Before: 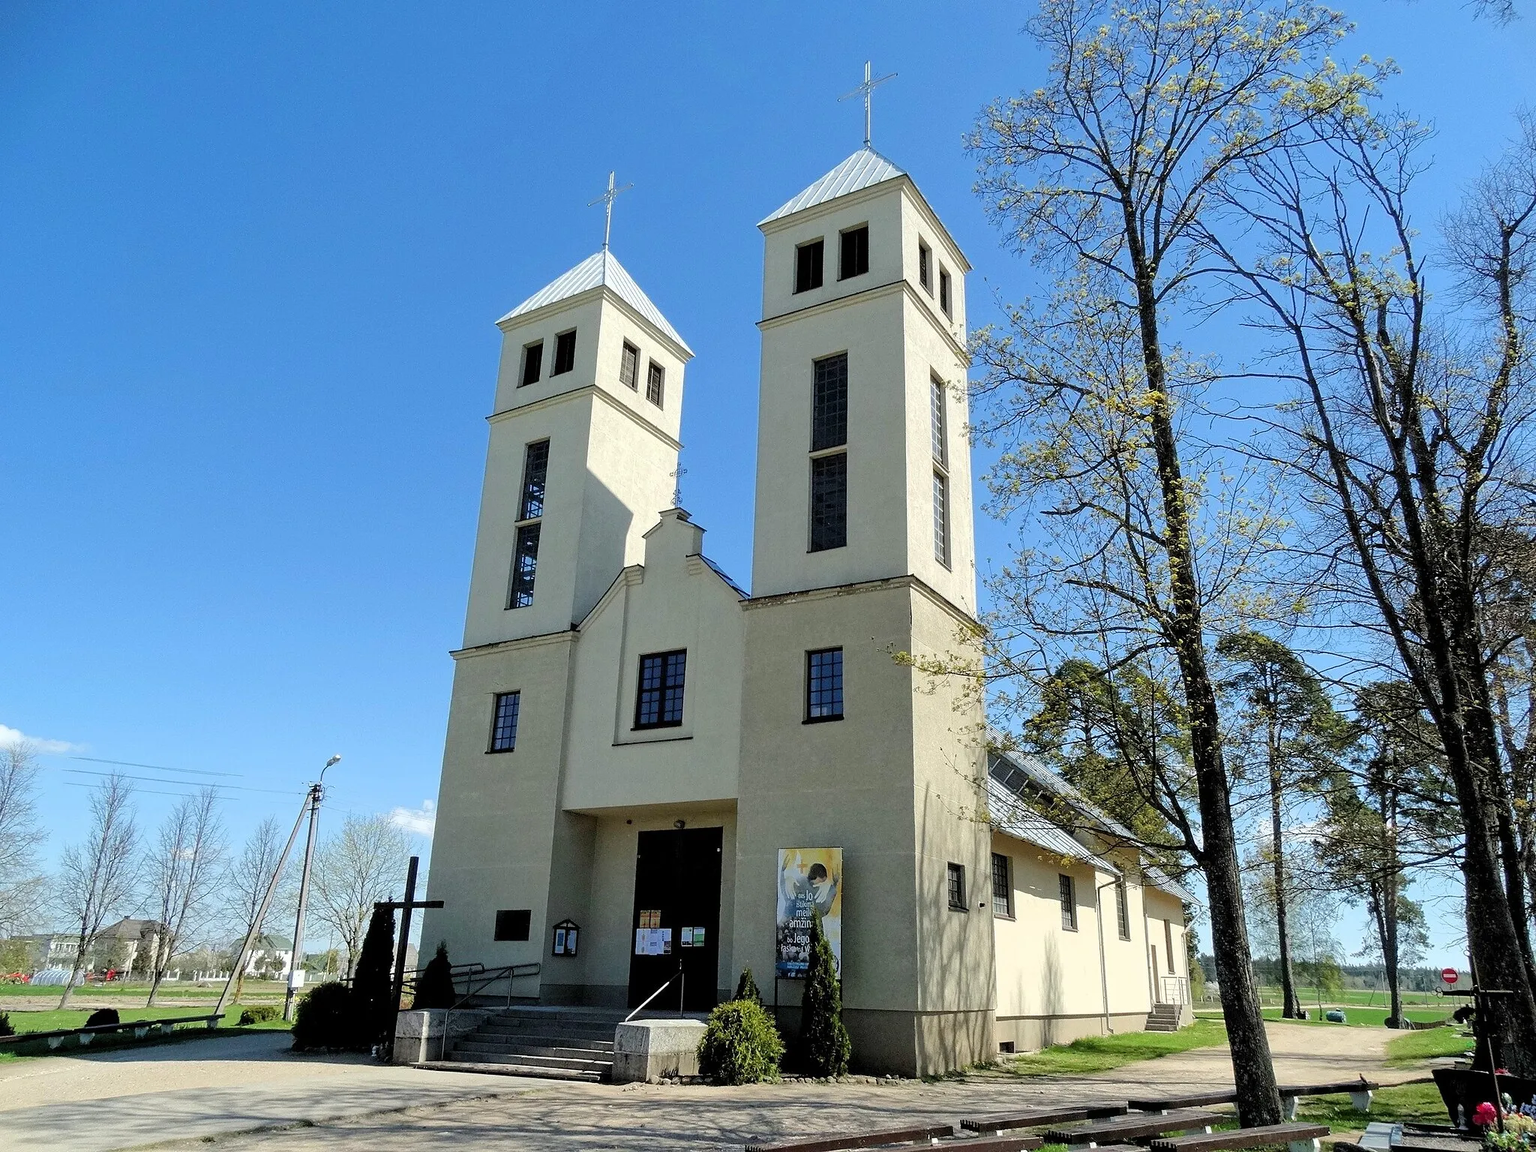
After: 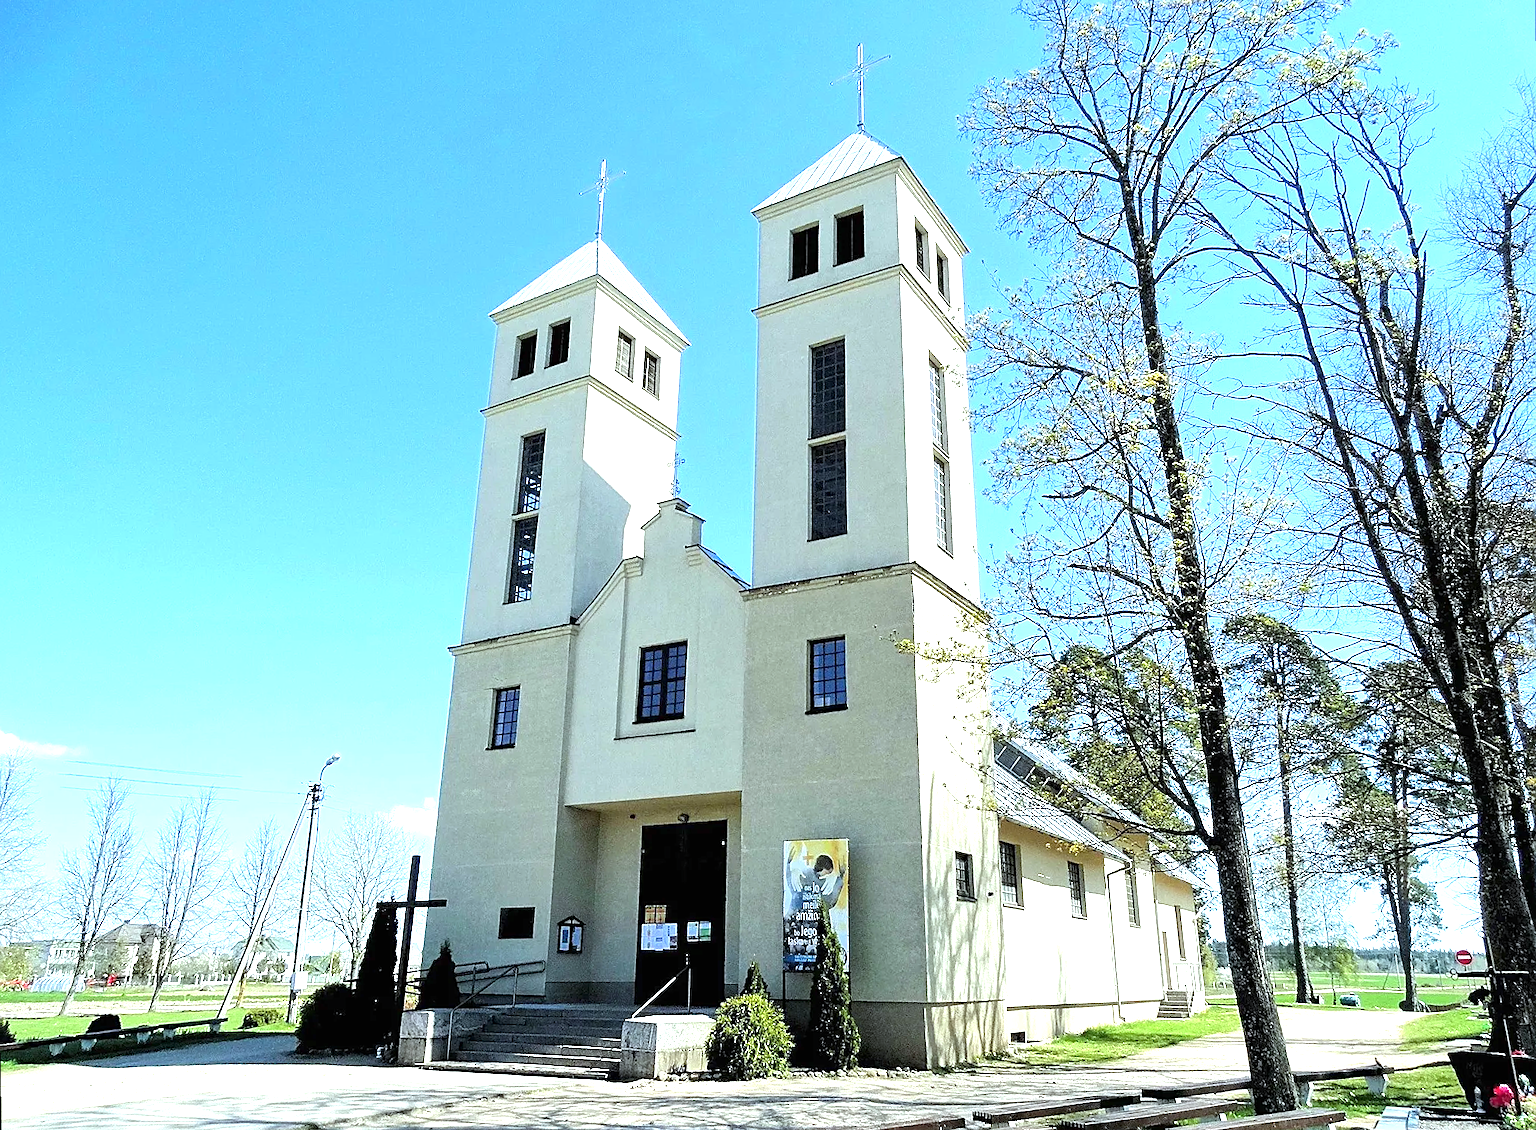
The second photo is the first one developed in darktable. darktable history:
rotate and perspective: rotation -1°, crop left 0.011, crop right 0.989, crop top 0.025, crop bottom 0.975
exposure: black level correction 0, exposure 1.3 EV, compensate exposure bias true, compensate highlight preservation false
sharpen: on, module defaults
white balance: red 0.925, blue 1.046
